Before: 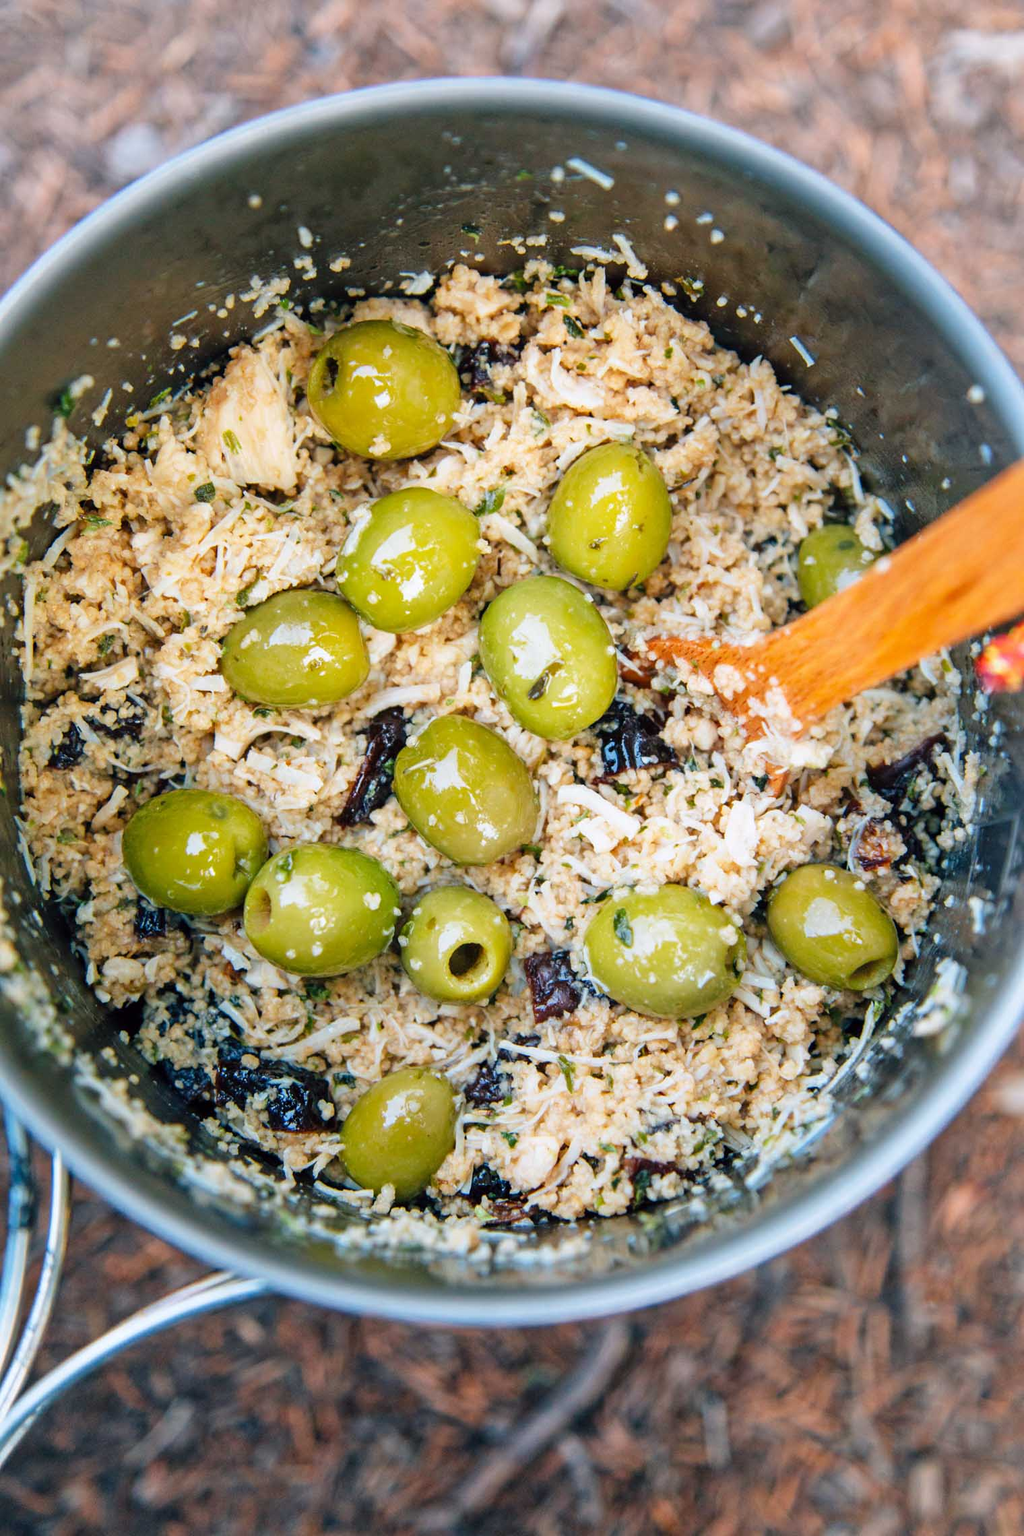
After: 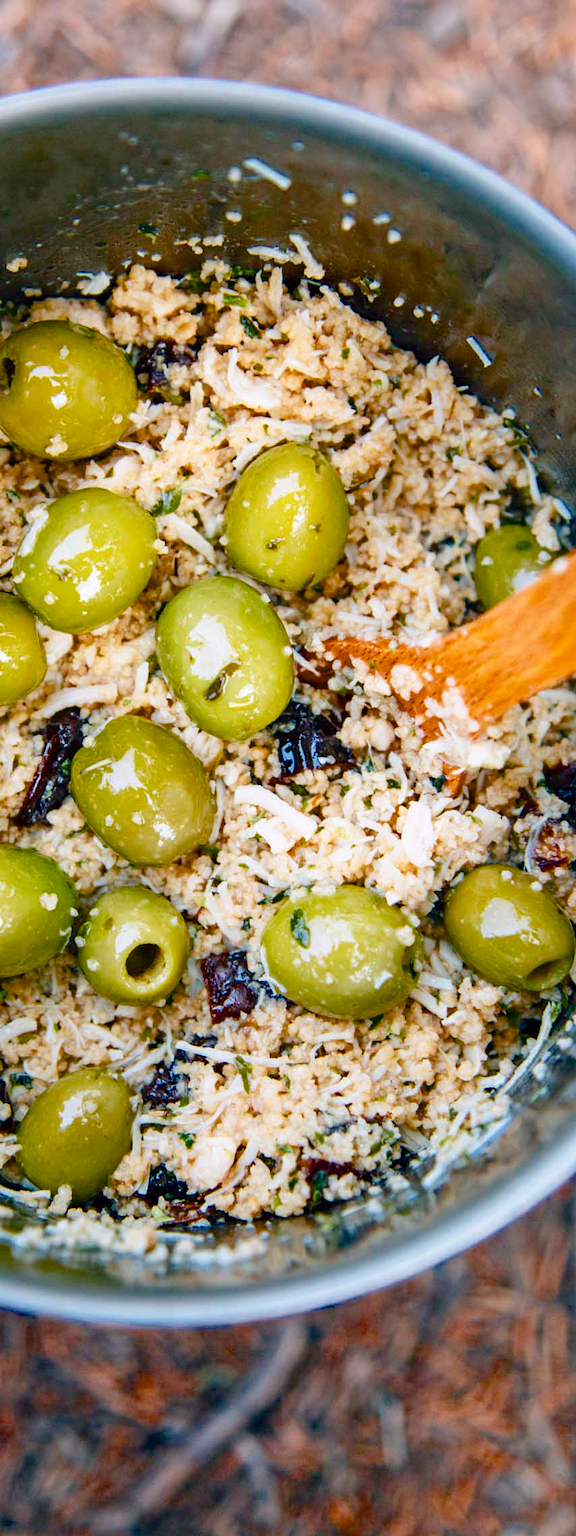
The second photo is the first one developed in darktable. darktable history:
crop: left 31.593%, top 0.014%, right 12.034%
color balance rgb: highlights gain › chroma 0.222%, highlights gain › hue 330.46°, perceptual saturation grading › global saturation 20%, perceptual saturation grading › highlights -25.25%, perceptual saturation grading › shadows 49.348%, saturation formula JzAzBz (2021)
tone equalizer: mask exposure compensation -0.509 EV
